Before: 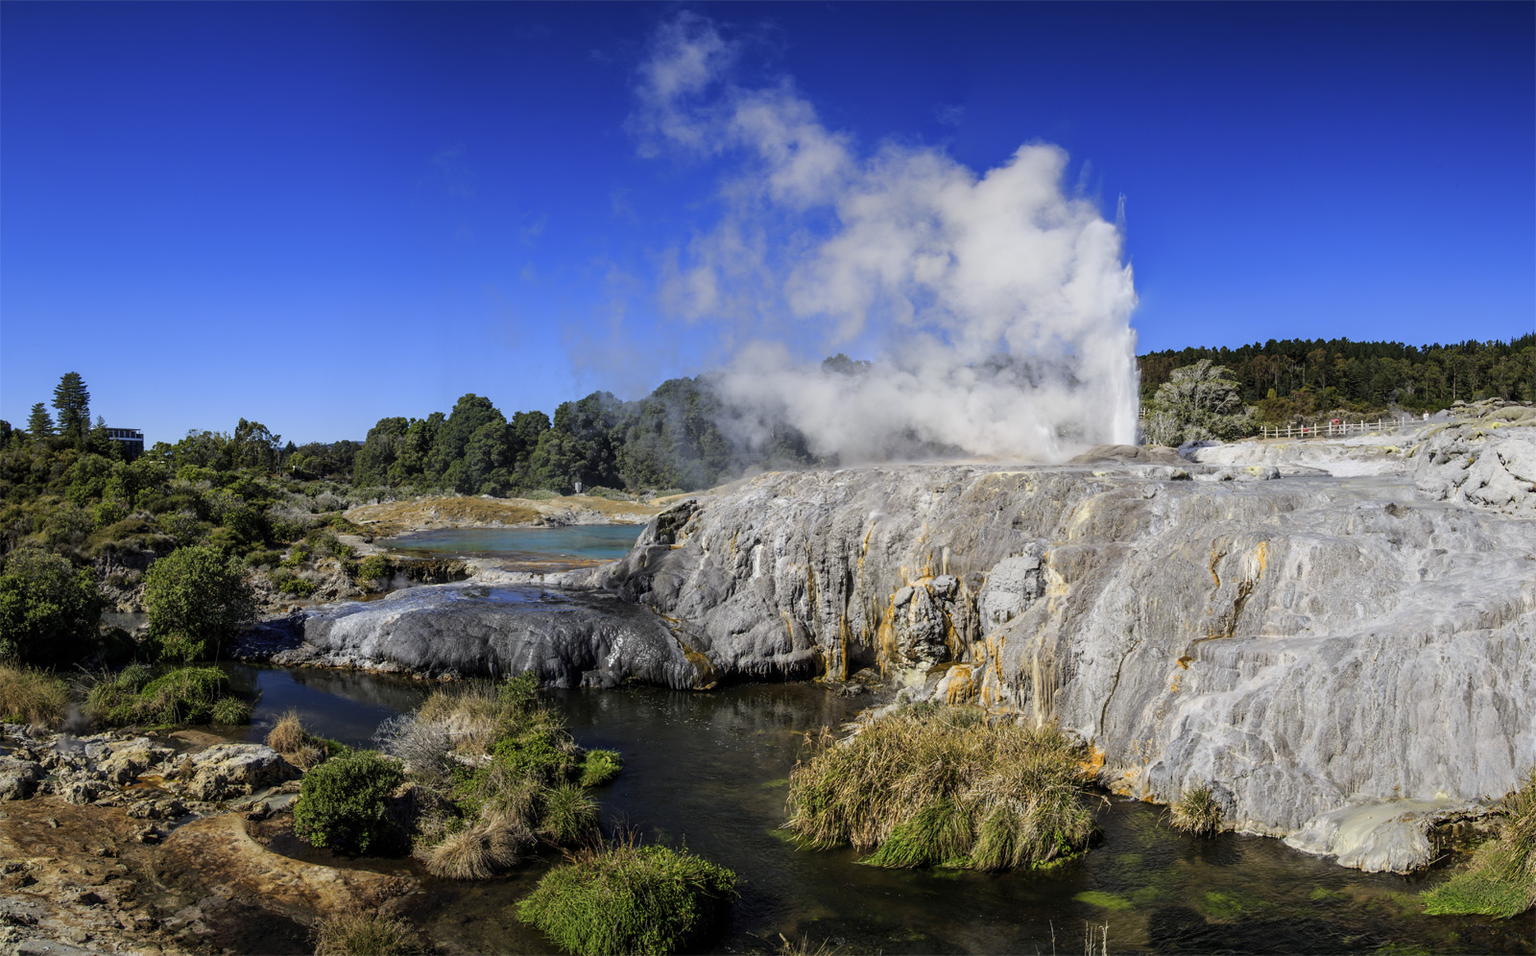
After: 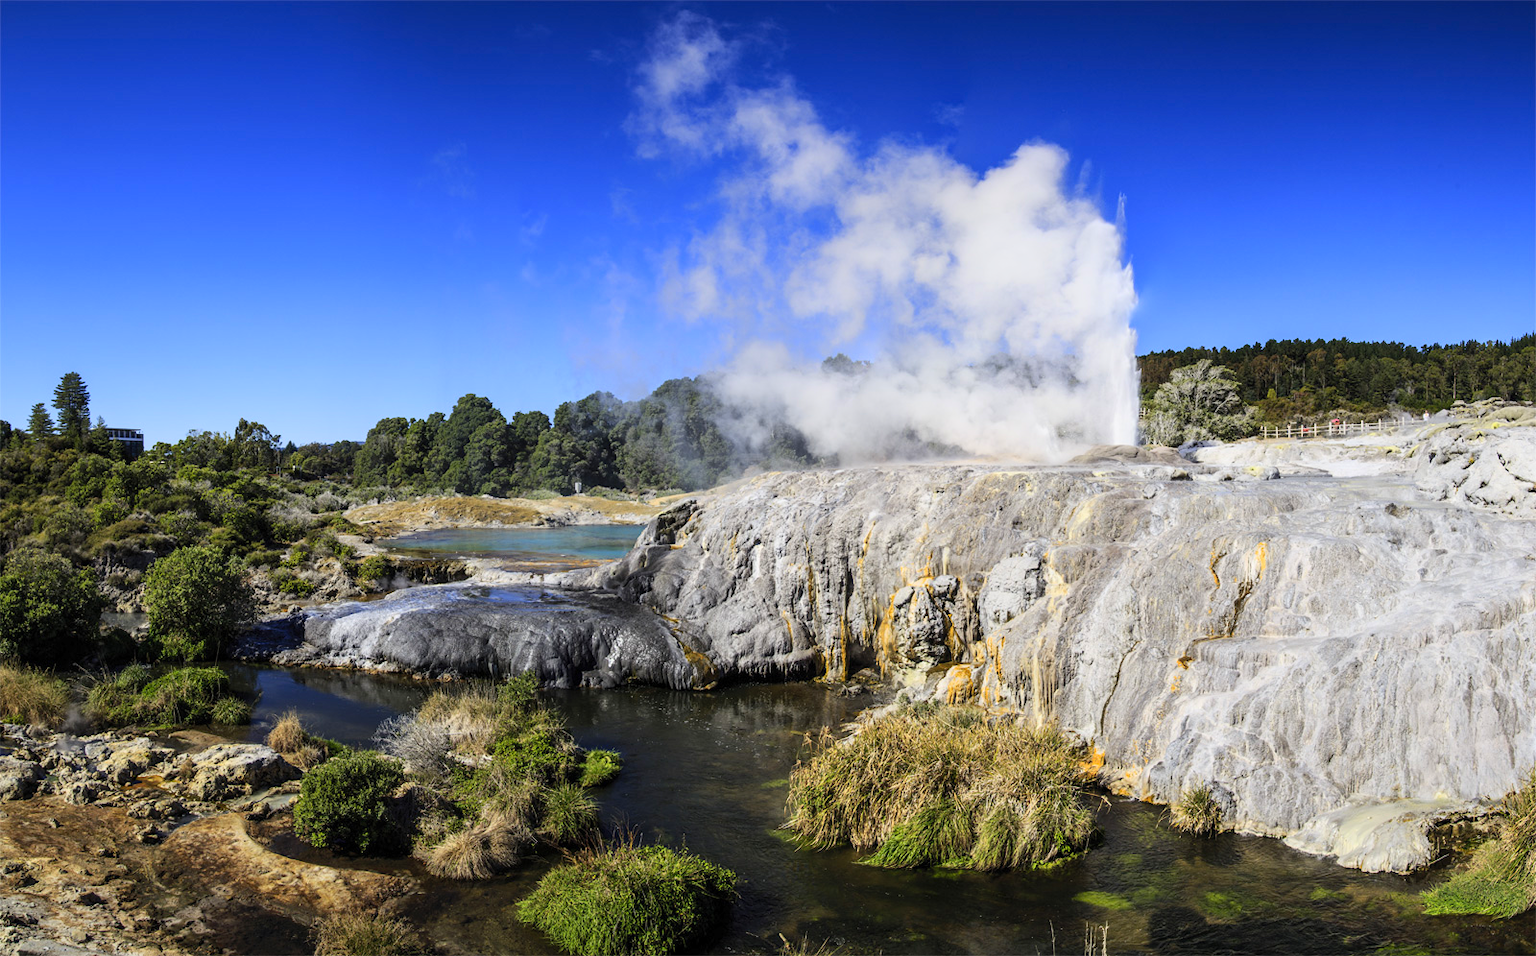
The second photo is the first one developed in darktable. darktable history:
contrast brightness saturation: contrast 0.205, brightness 0.16, saturation 0.225
